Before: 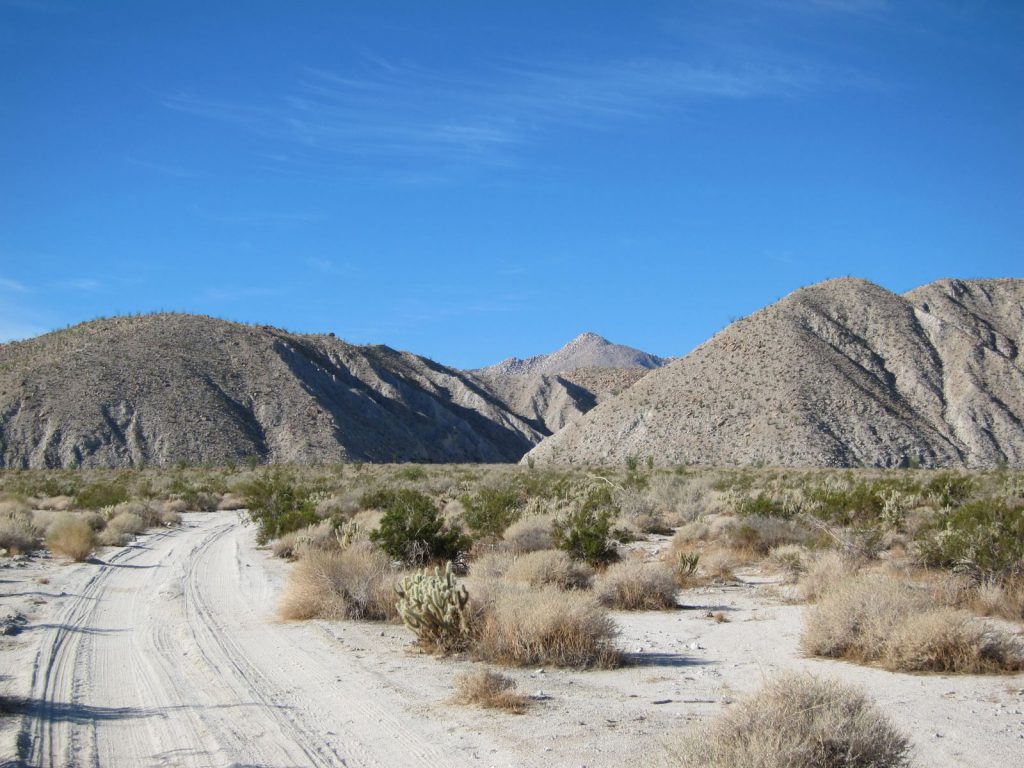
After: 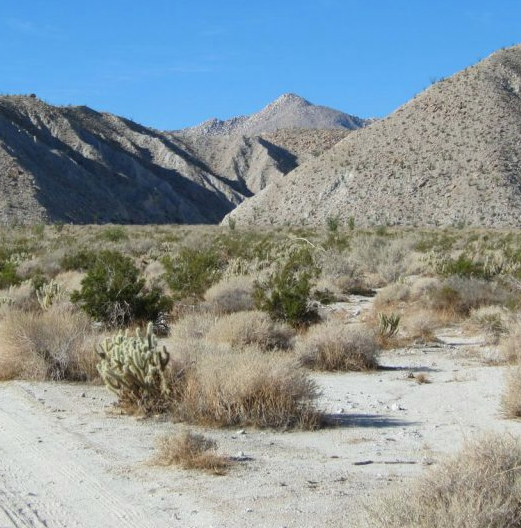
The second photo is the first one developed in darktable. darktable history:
crop and rotate: left 29.237%, top 31.152%, right 19.807%
white balance: red 0.978, blue 0.999
